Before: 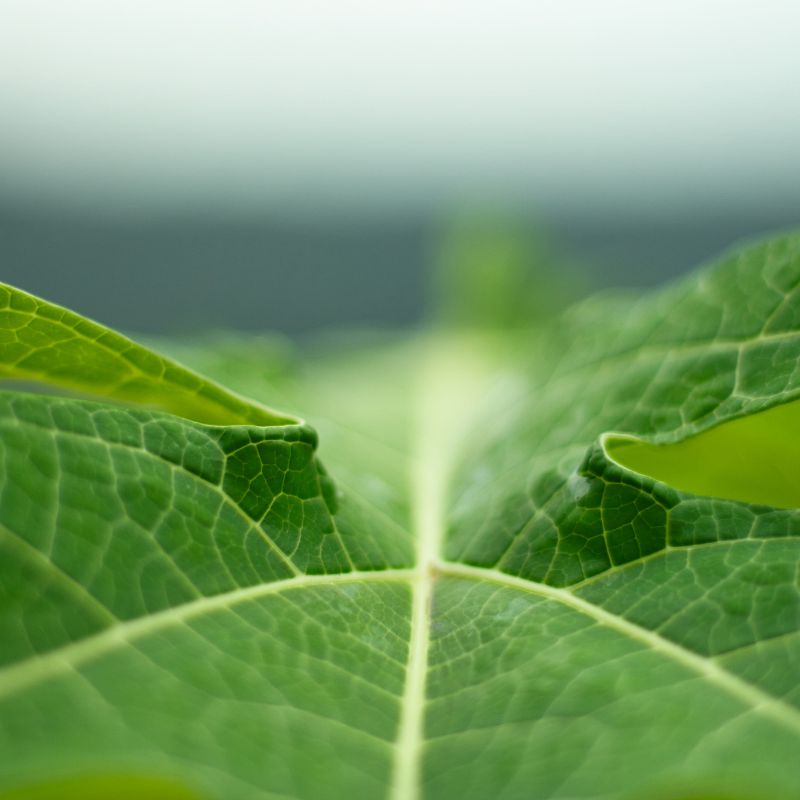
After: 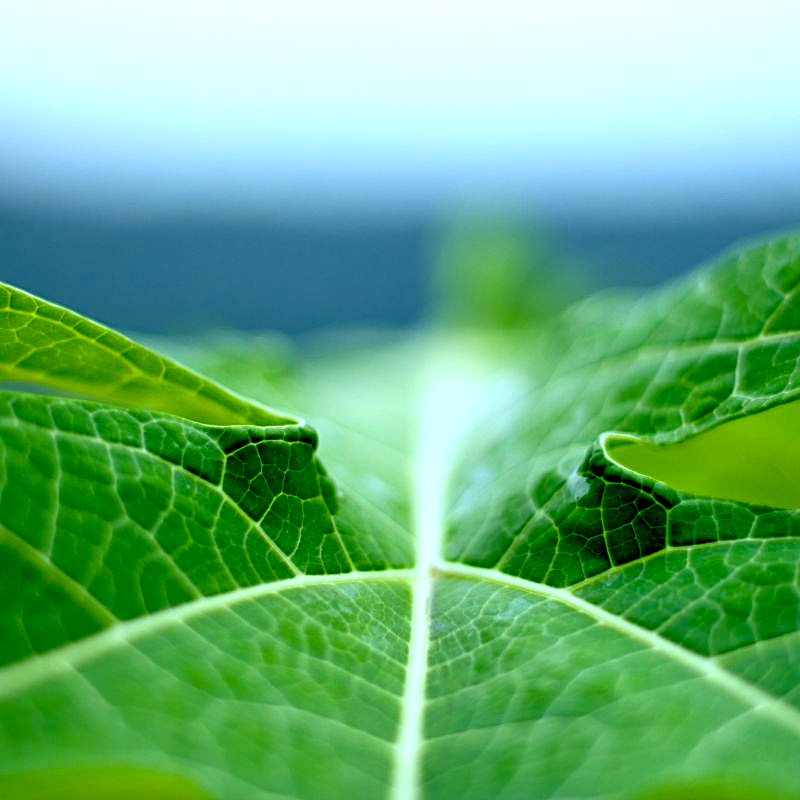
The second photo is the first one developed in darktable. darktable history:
white balance: red 0.871, blue 1.249
color balance rgb: global vibrance 10%
exposure: black level correction 0.04, exposure 0.5 EV, compensate highlight preservation false
sharpen: on, module defaults
